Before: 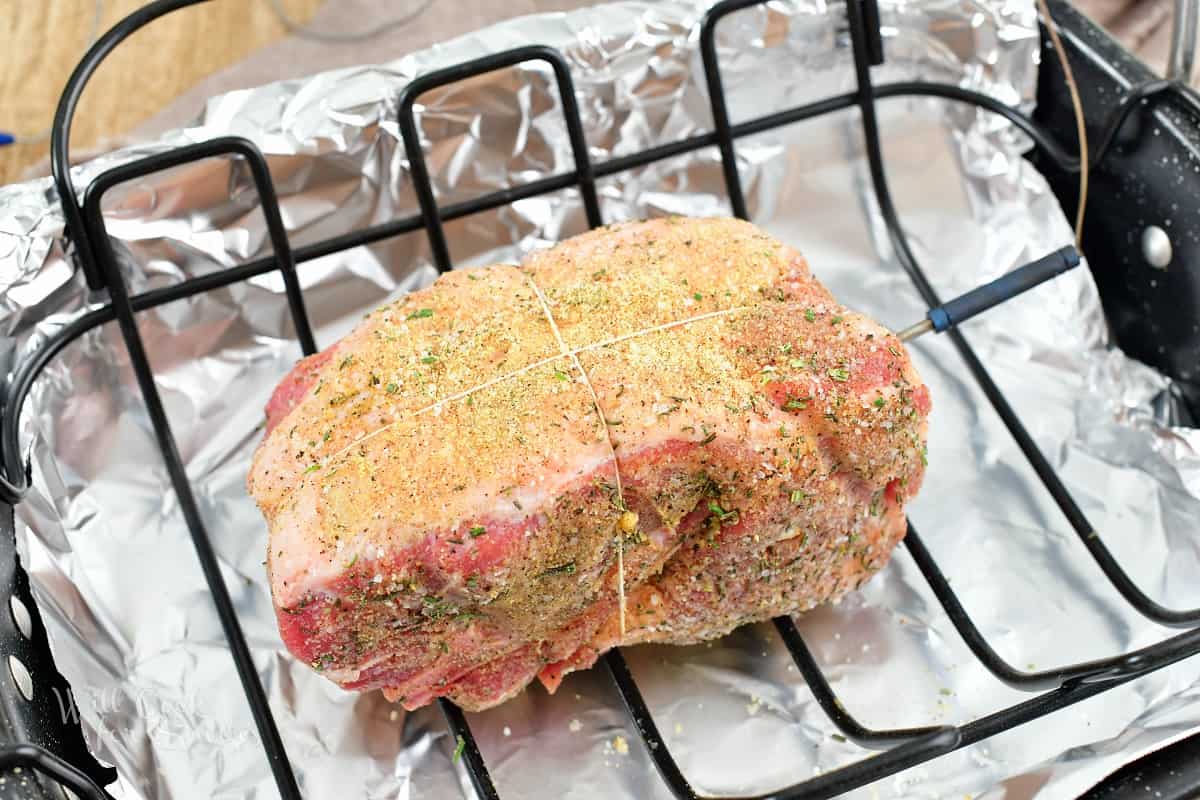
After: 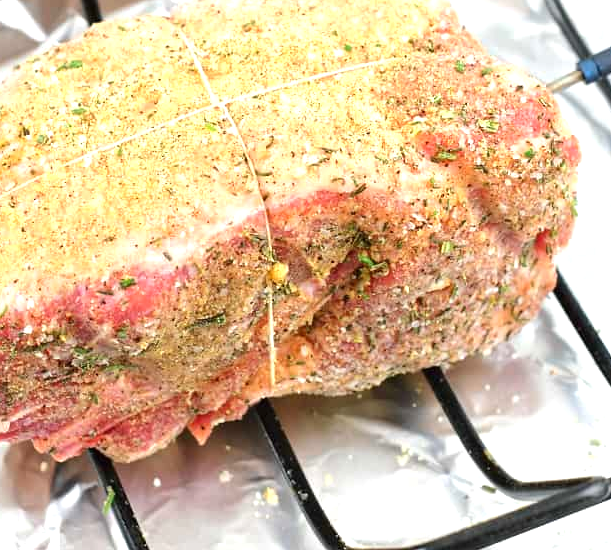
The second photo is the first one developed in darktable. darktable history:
exposure: black level correction 0, exposure 0.6 EV, compensate exposure bias true, compensate highlight preservation false
crop and rotate: left 29.237%, top 31.152%, right 19.807%
